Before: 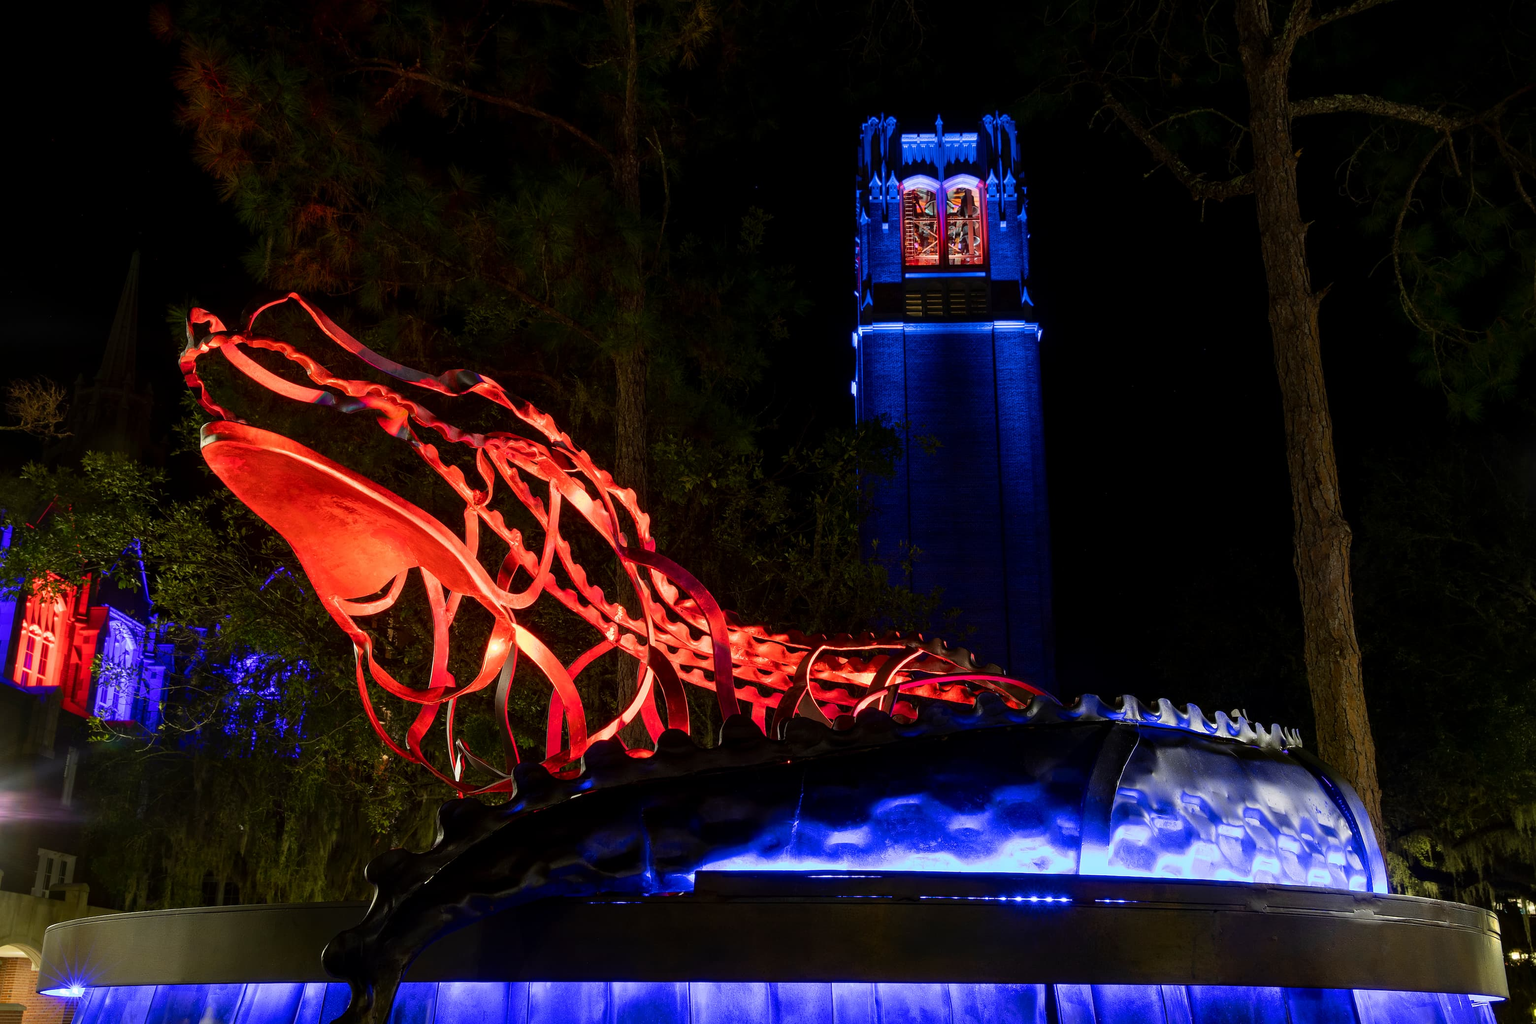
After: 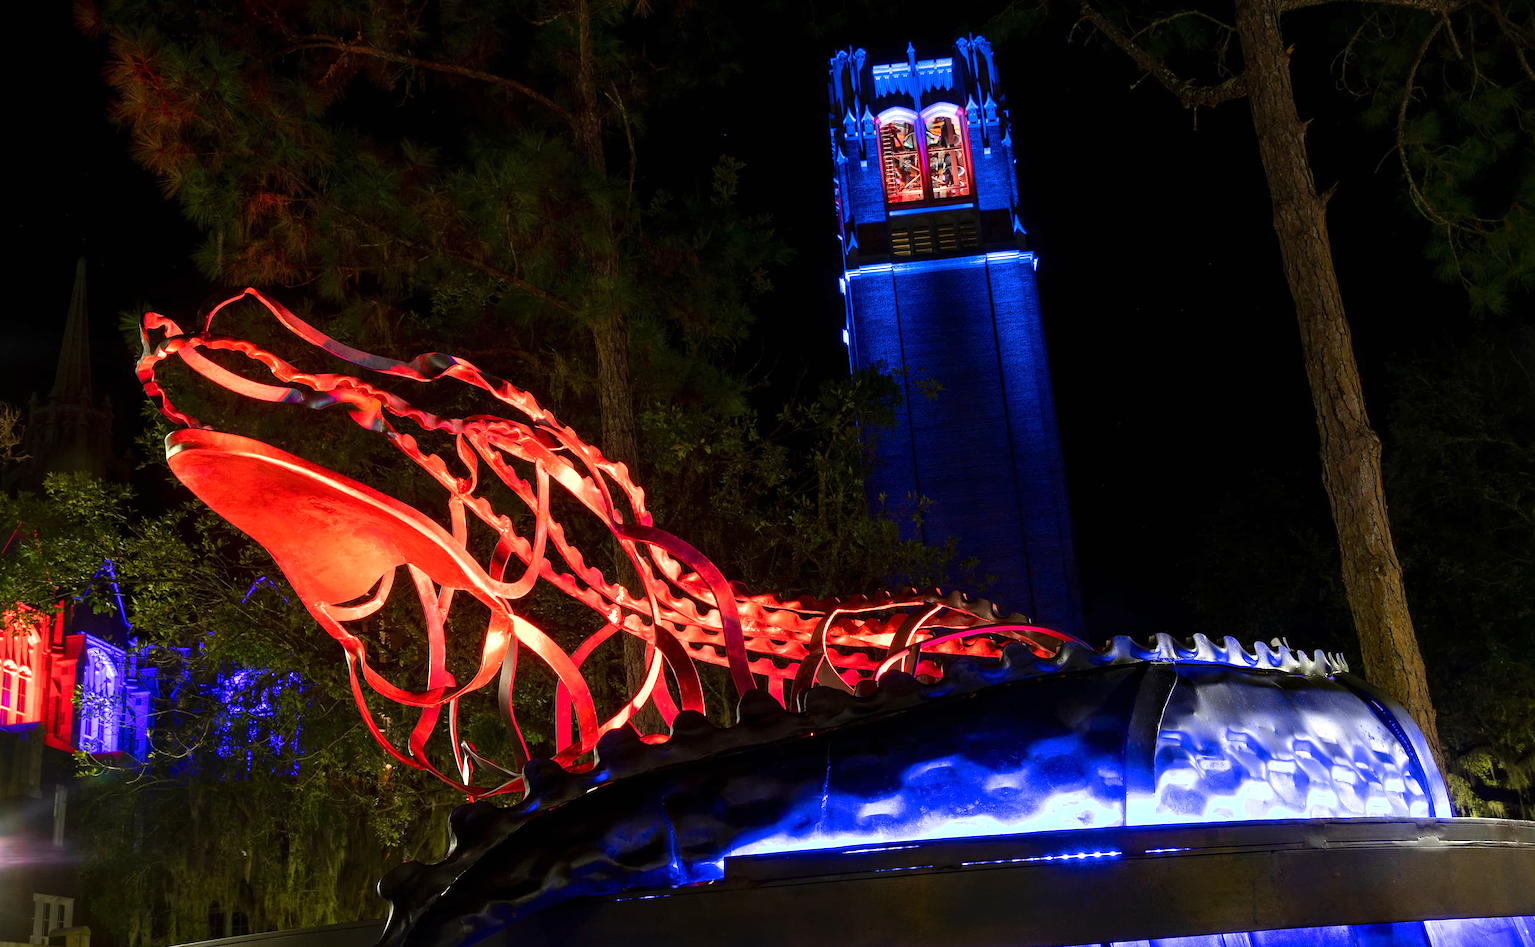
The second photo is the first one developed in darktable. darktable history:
rotate and perspective: rotation -5°, crop left 0.05, crop right 0.952, crop top 0.11, crop bottom 0.89
exposure: black level correction 0, exposure 0.7 EV, compensate exposure bias true, compensate highlight preservation false
